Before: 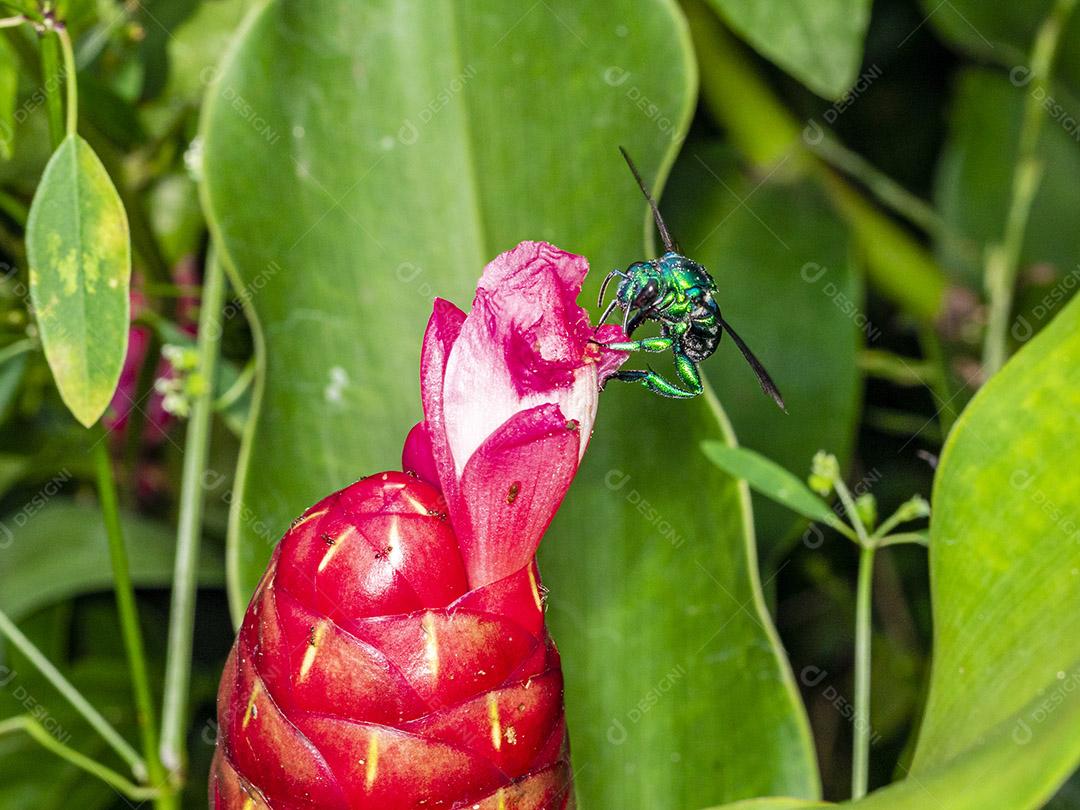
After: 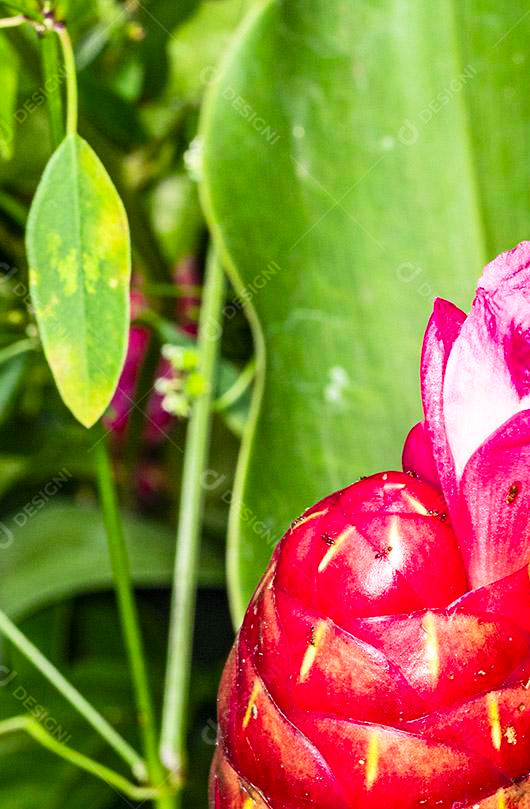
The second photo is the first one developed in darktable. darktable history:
contrast brightness saturation: contrast 0.23, brightness 0.1, saturation 0.29
crop and rotate: left 0%, top 0%, right 50.845%
